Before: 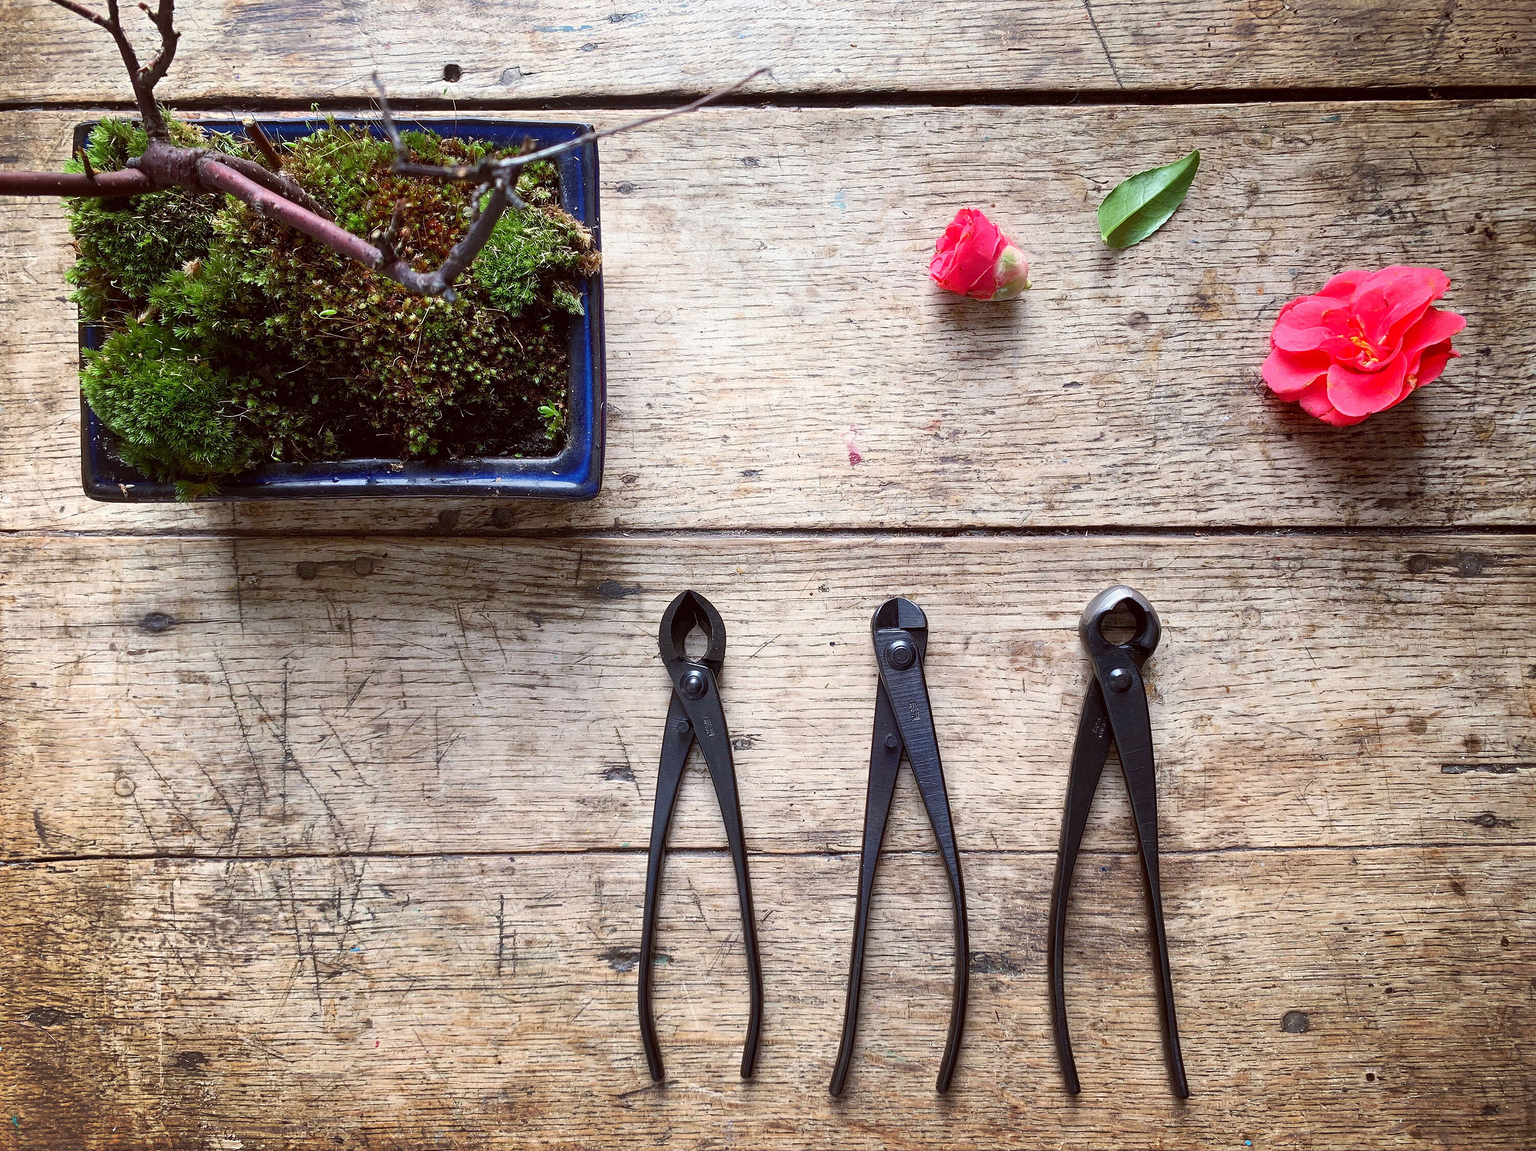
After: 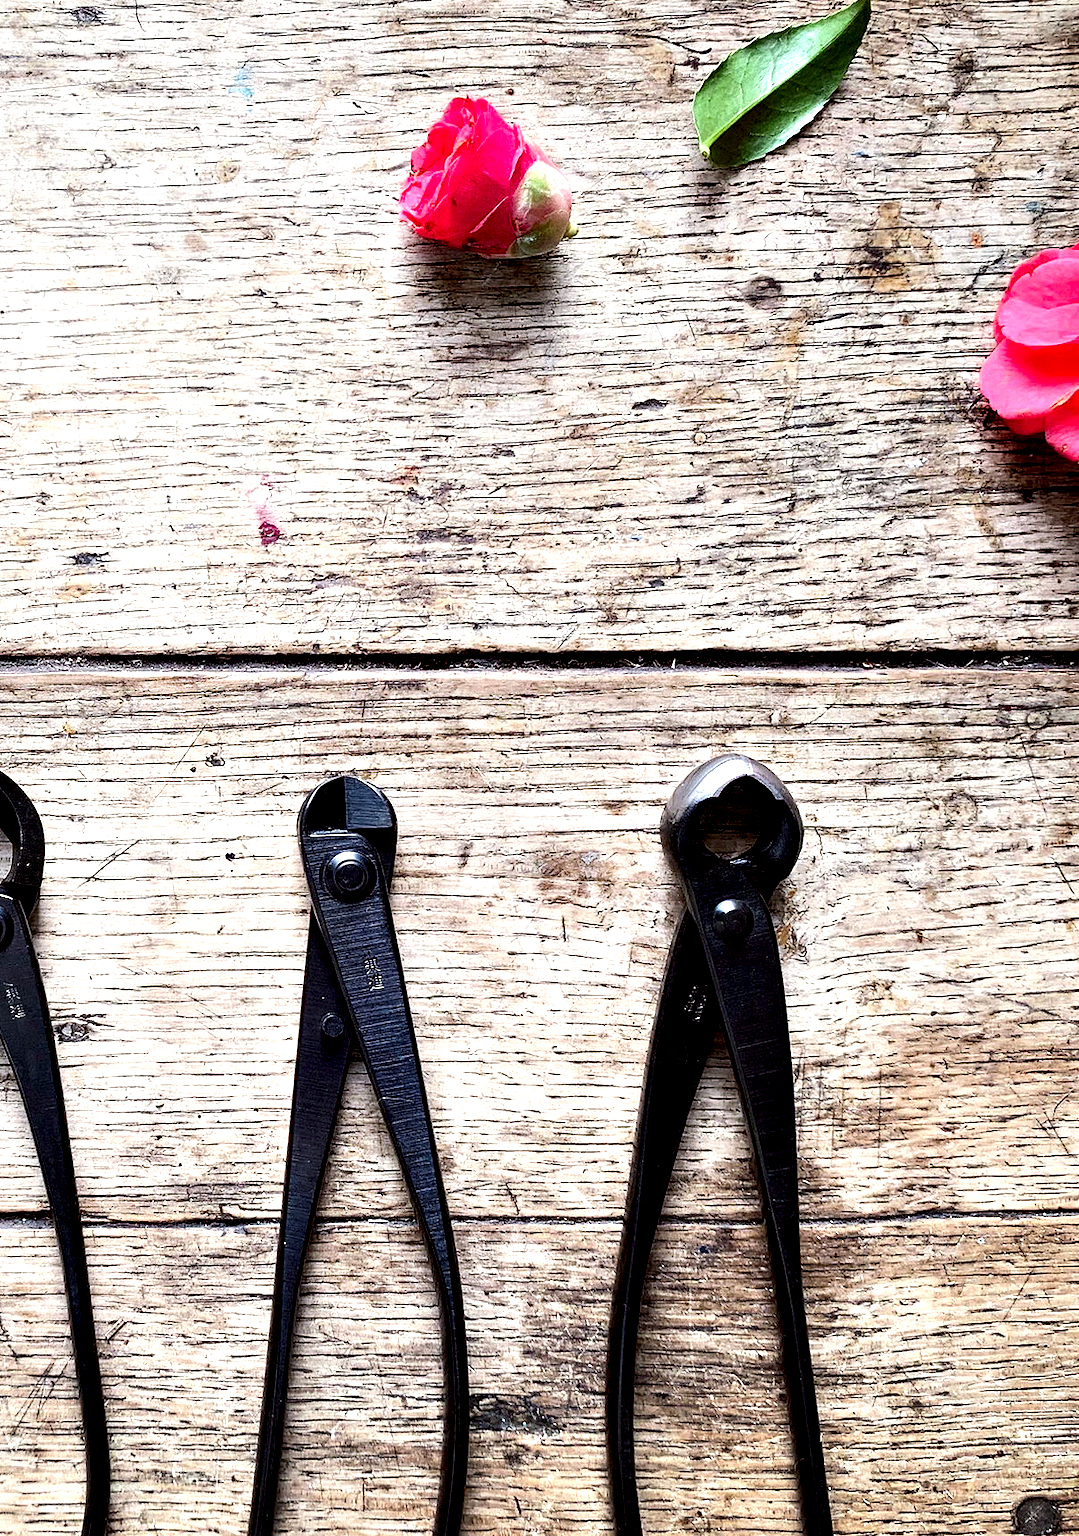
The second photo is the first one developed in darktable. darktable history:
tone equalizer: -8 EV -0.441 EV, -7 EV -0.402 EV, -6 EV -0.326 EV, -5 EV -0.223 EV, -3 EV 0.239 EV, -2 EV 0.358 EV, -1 EV 0.377 EV, +0 EV 0.407 EV, edges refinement/feathering 500, mask exposure compensation -1.57 EV, preserve details no
shadows and highlights: shadows 30.76, highlights 1.13, soften with gaussian
contrast equalizer: octaves 7, y [[0.6 ×6], [0.55 ×6], [0 ×6], [0 ×6], [0 ×6]]
crop: left 45.626%, top 13.329%, right 14.041%, bottom 10.159%
